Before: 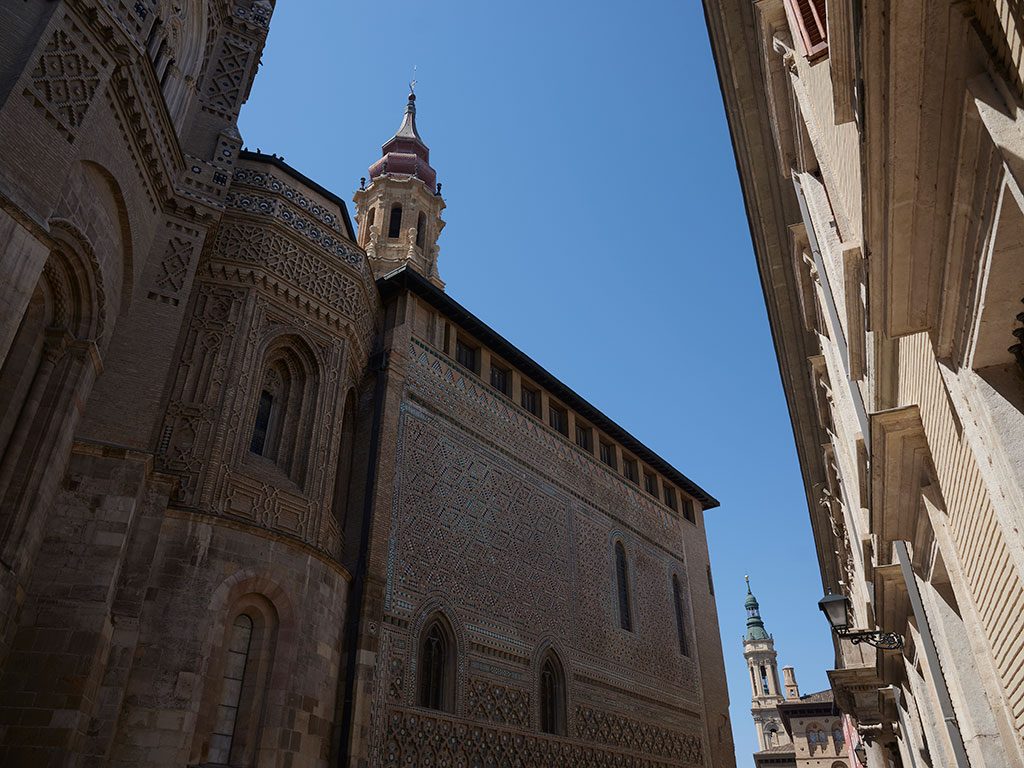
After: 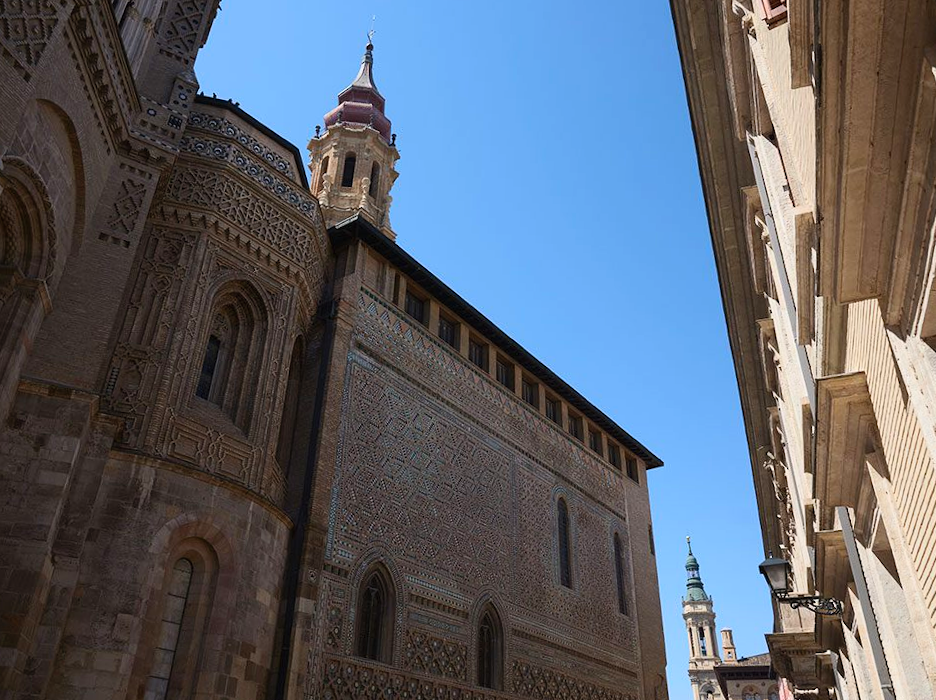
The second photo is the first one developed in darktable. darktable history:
crop and rotate: angle -1.92°, left 3.125%, top 4.287%, right 1.378%, bottom 0.537%
contrast brightness saturation: contrast 0.2, brightness 0.161, saturation 0.226
